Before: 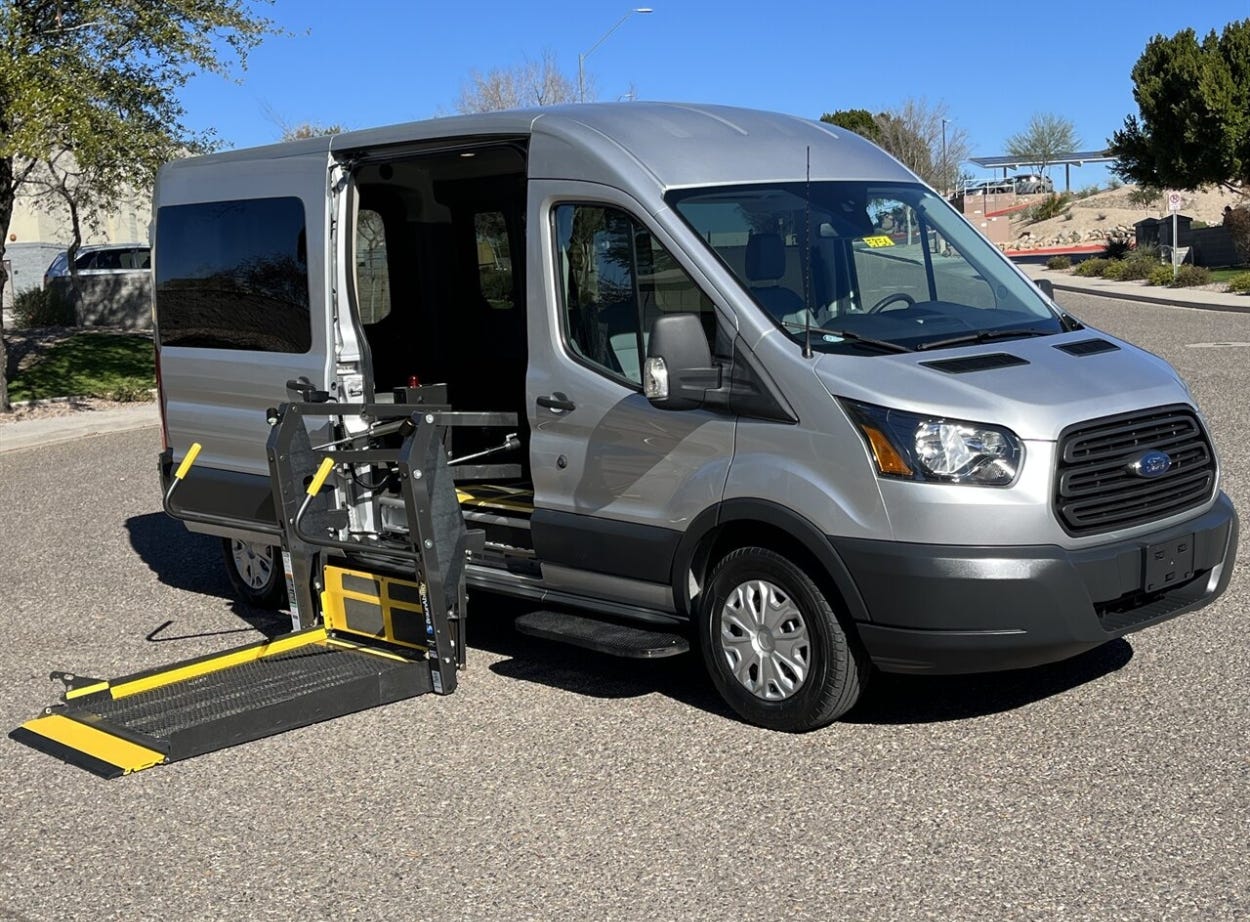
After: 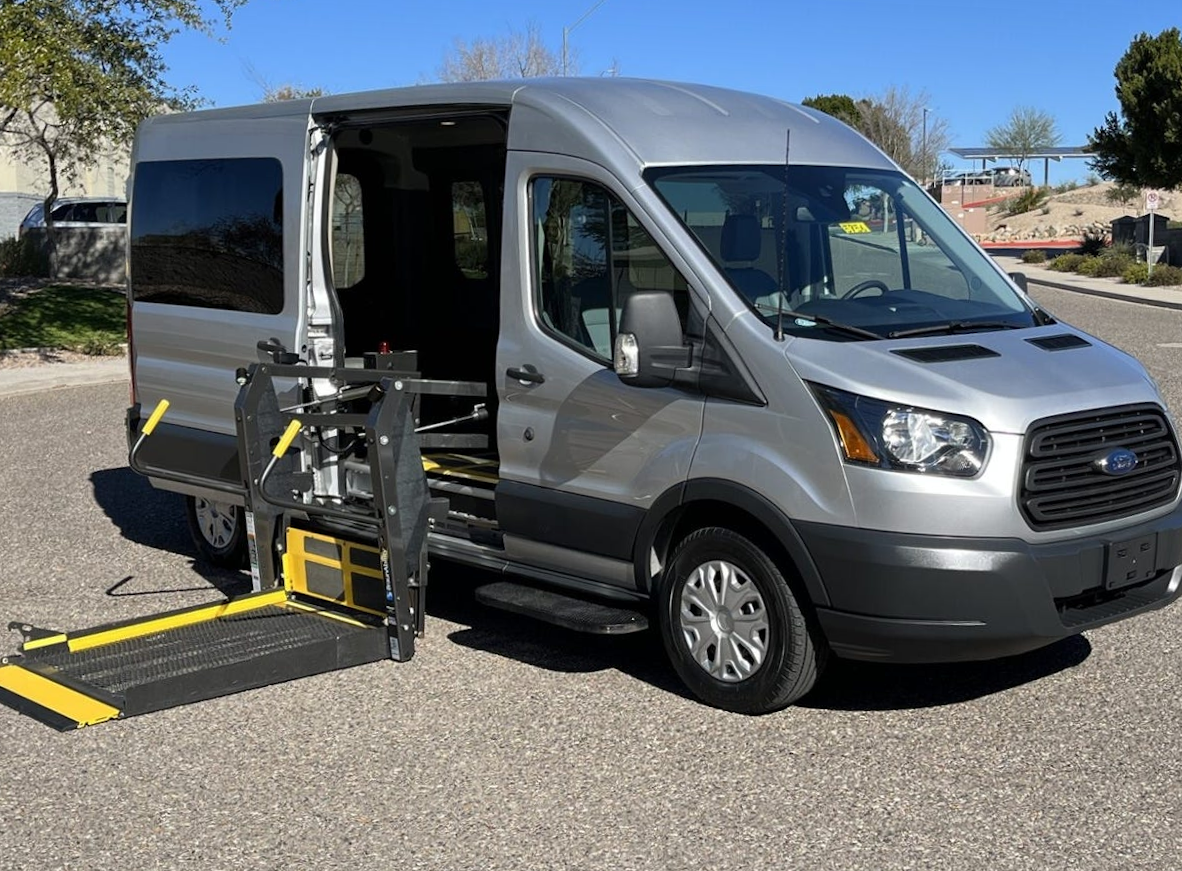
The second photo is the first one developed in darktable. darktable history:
crop and rotate: angle -2.47°
